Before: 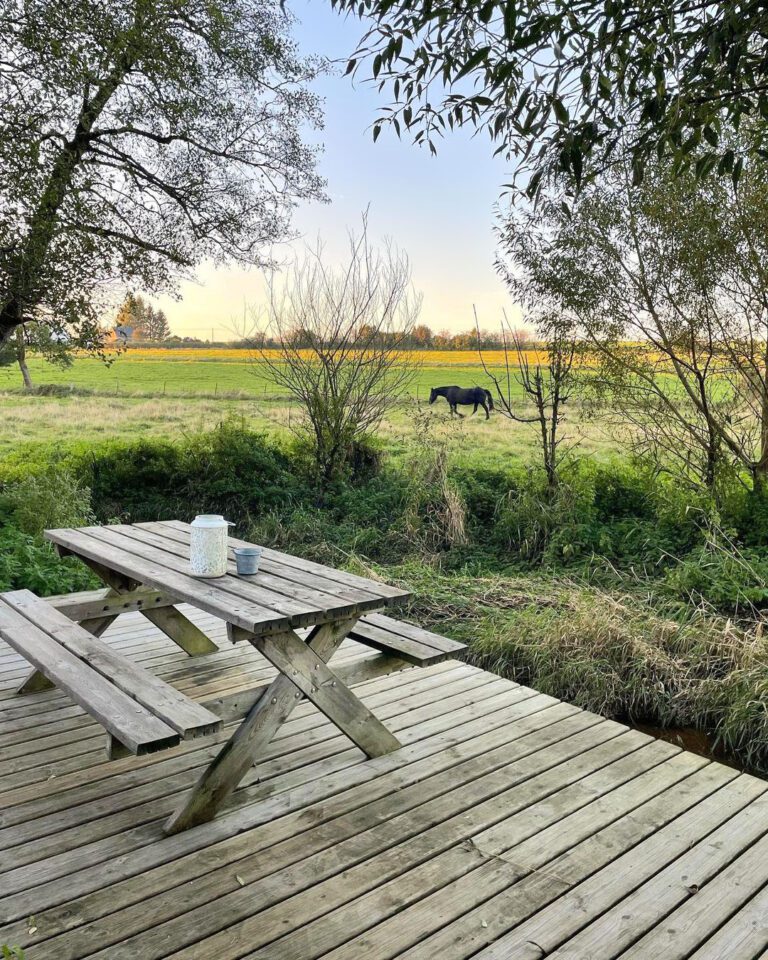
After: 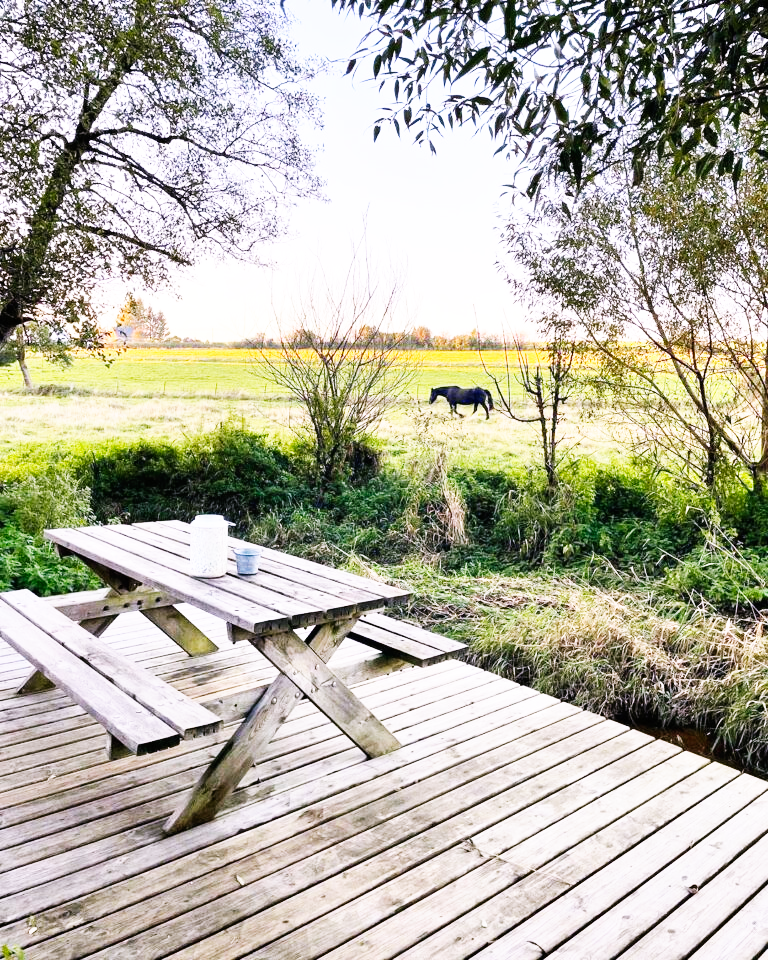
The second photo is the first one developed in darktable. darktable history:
white balance: red 1.066, blue 1.119
base curve: curves: ch0 [(0, 0) (0.007, 0.004) (0.027, 0.03) (0.046, 0.07) (0.207, 0.54) (0.442, 0.872) (0.673, 0.972) (1, 1)], preserve colors none
